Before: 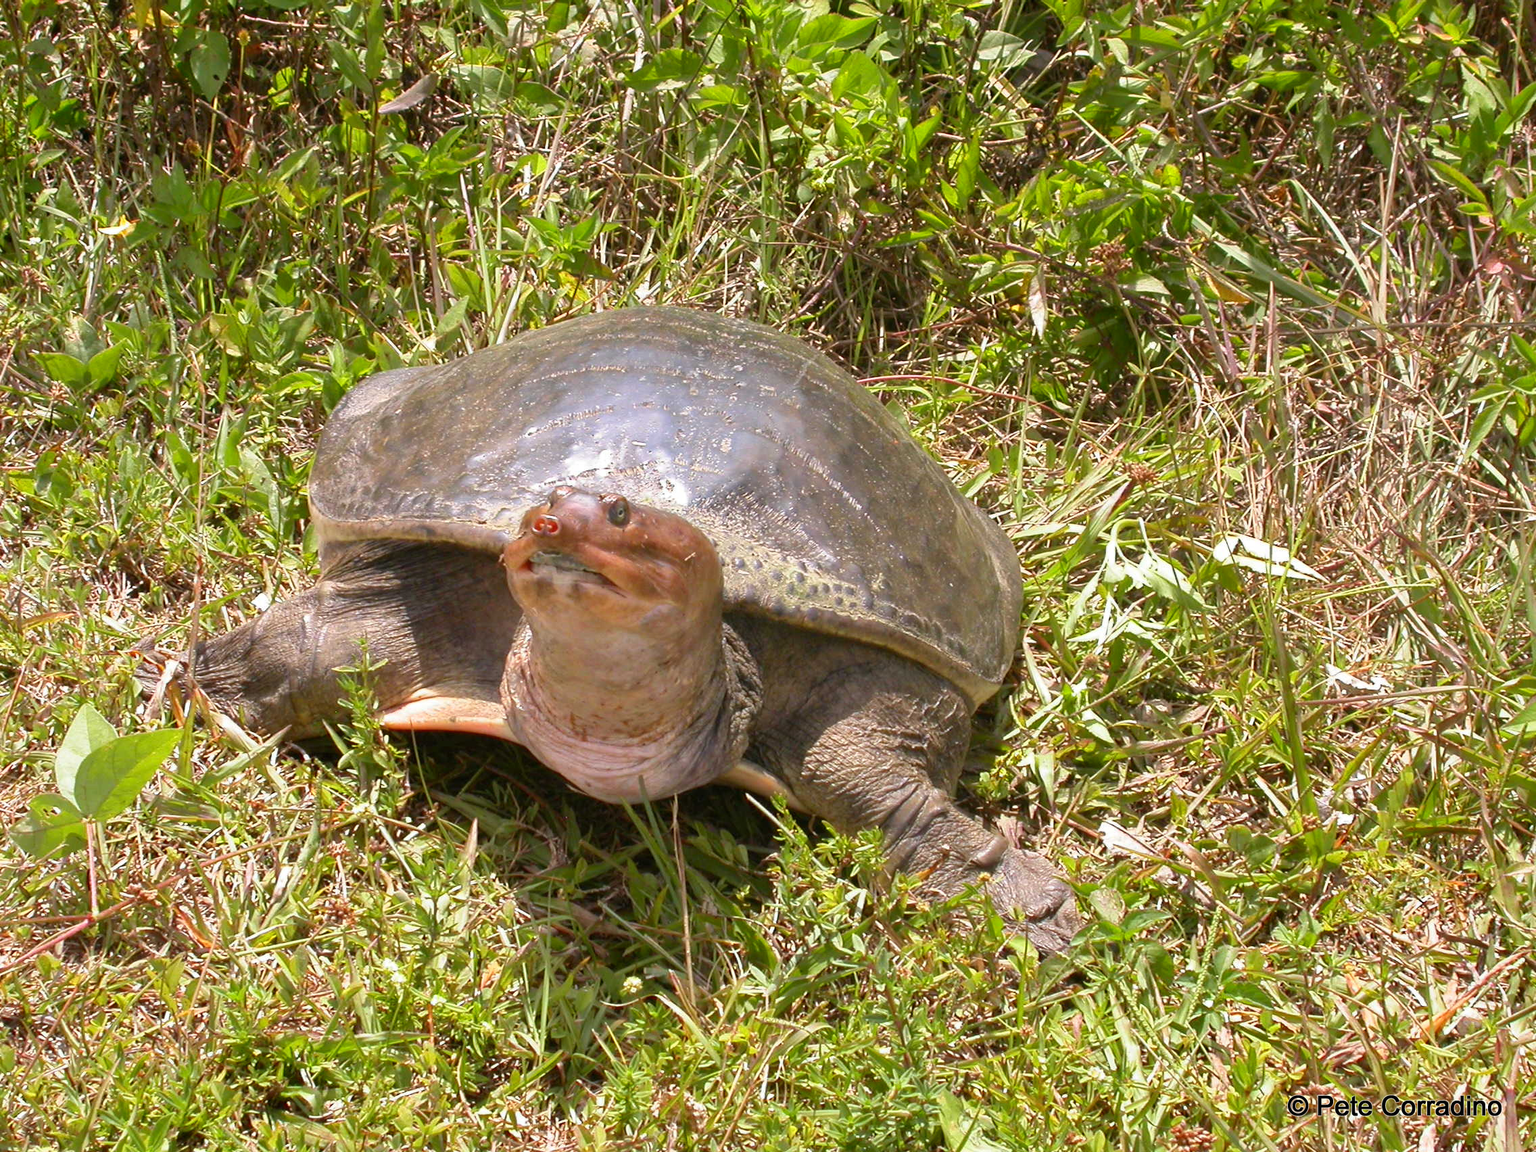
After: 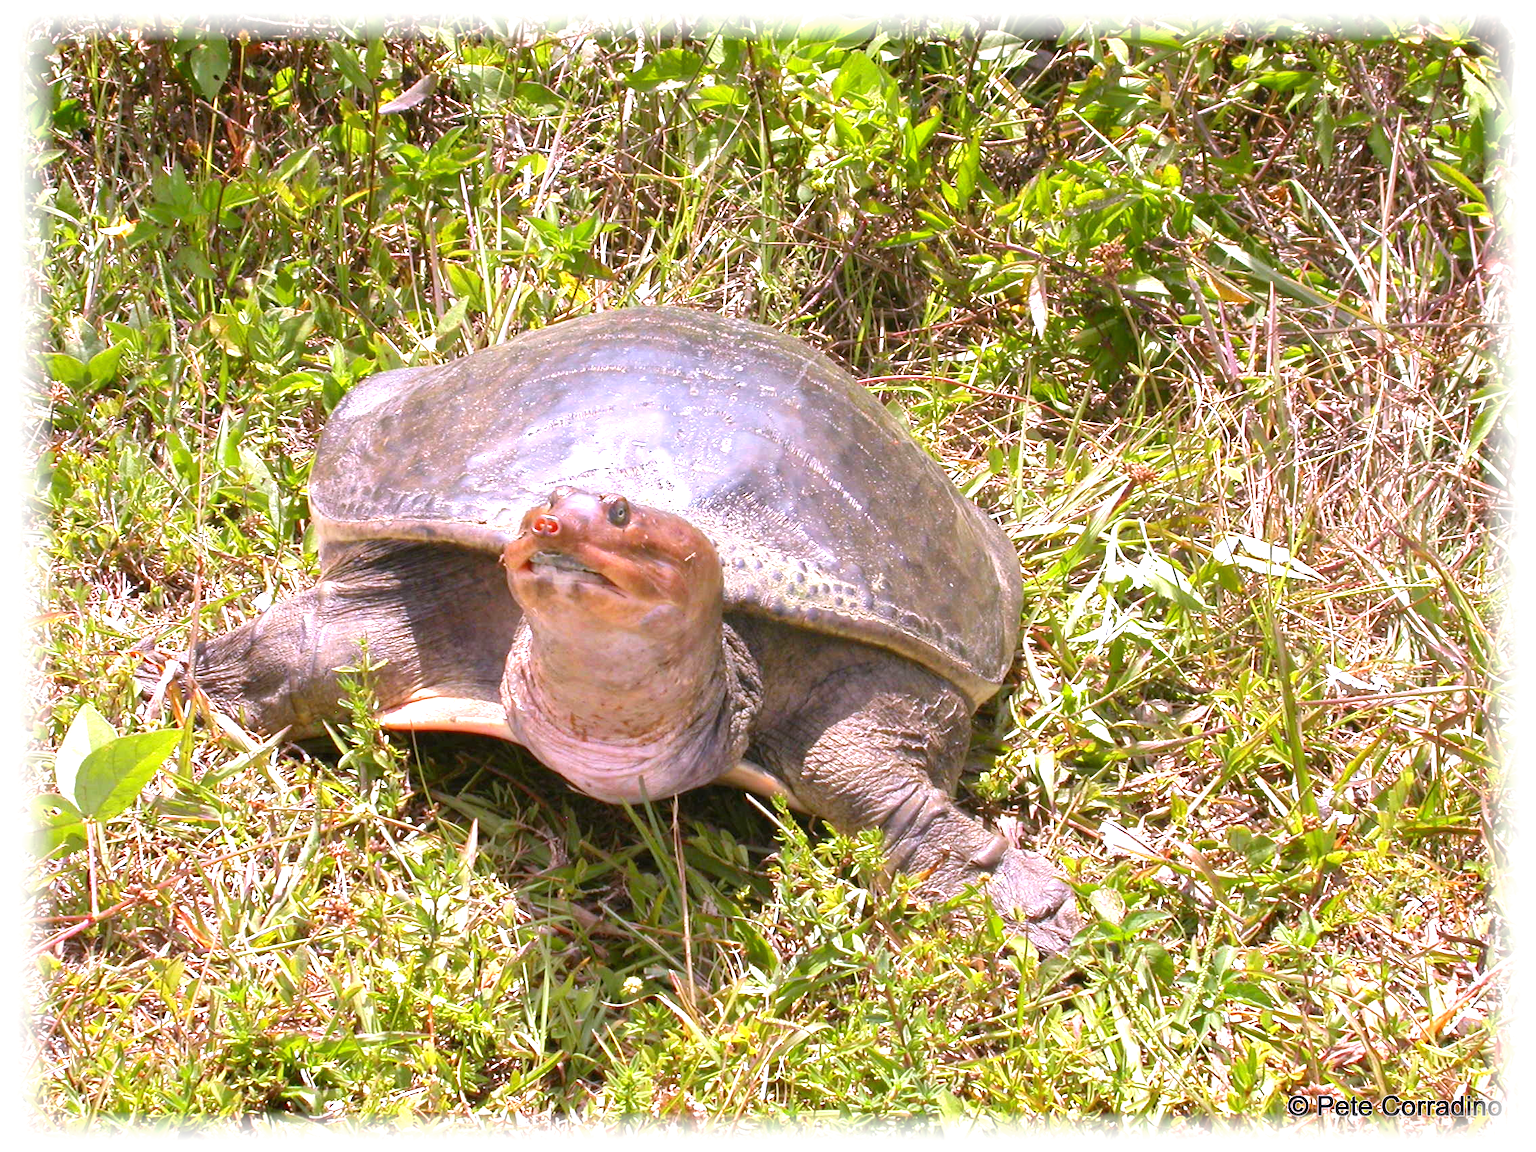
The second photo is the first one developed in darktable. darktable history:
vignetting: fall-off start 93%, fall-off radius 5%, brightness 1, saturation -0.49, automatic ratio true, width/height ratio 1.332, shape 0.04, unbound false
white balance: red 1.042, blue 1.17
exposure: black level correction 0, exposure 0.7 EV, compensate exposure bias true, compensate highlight preservation false
